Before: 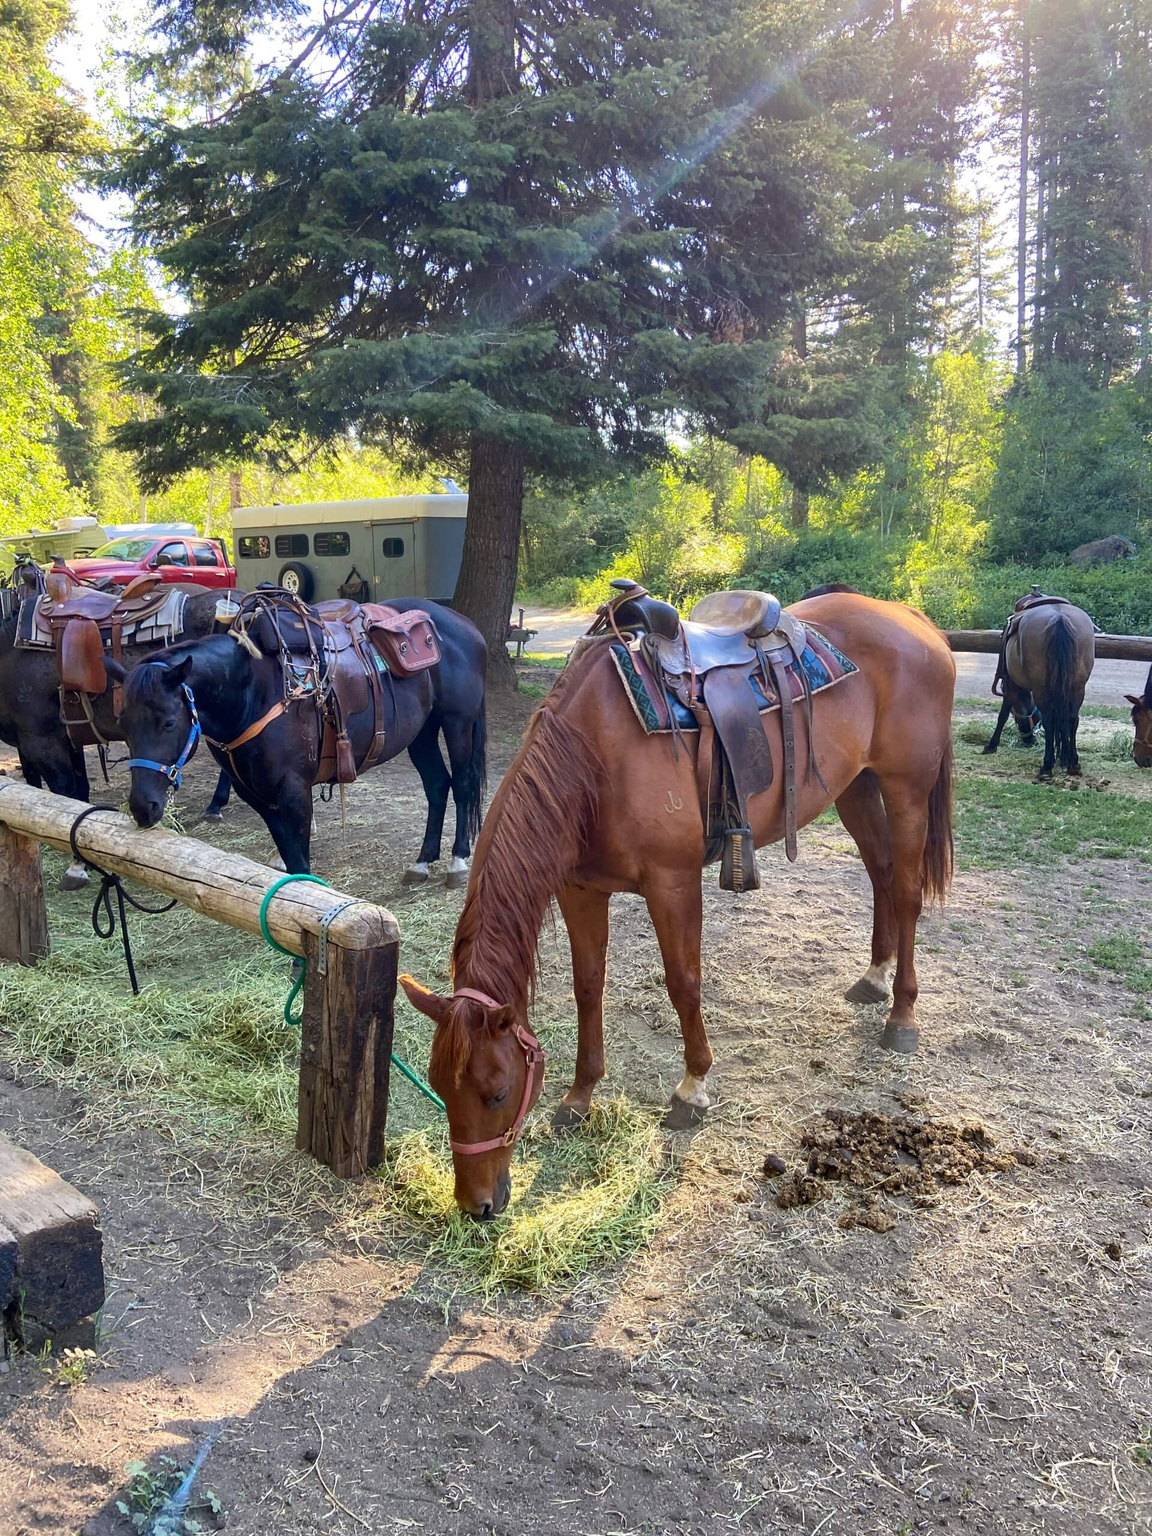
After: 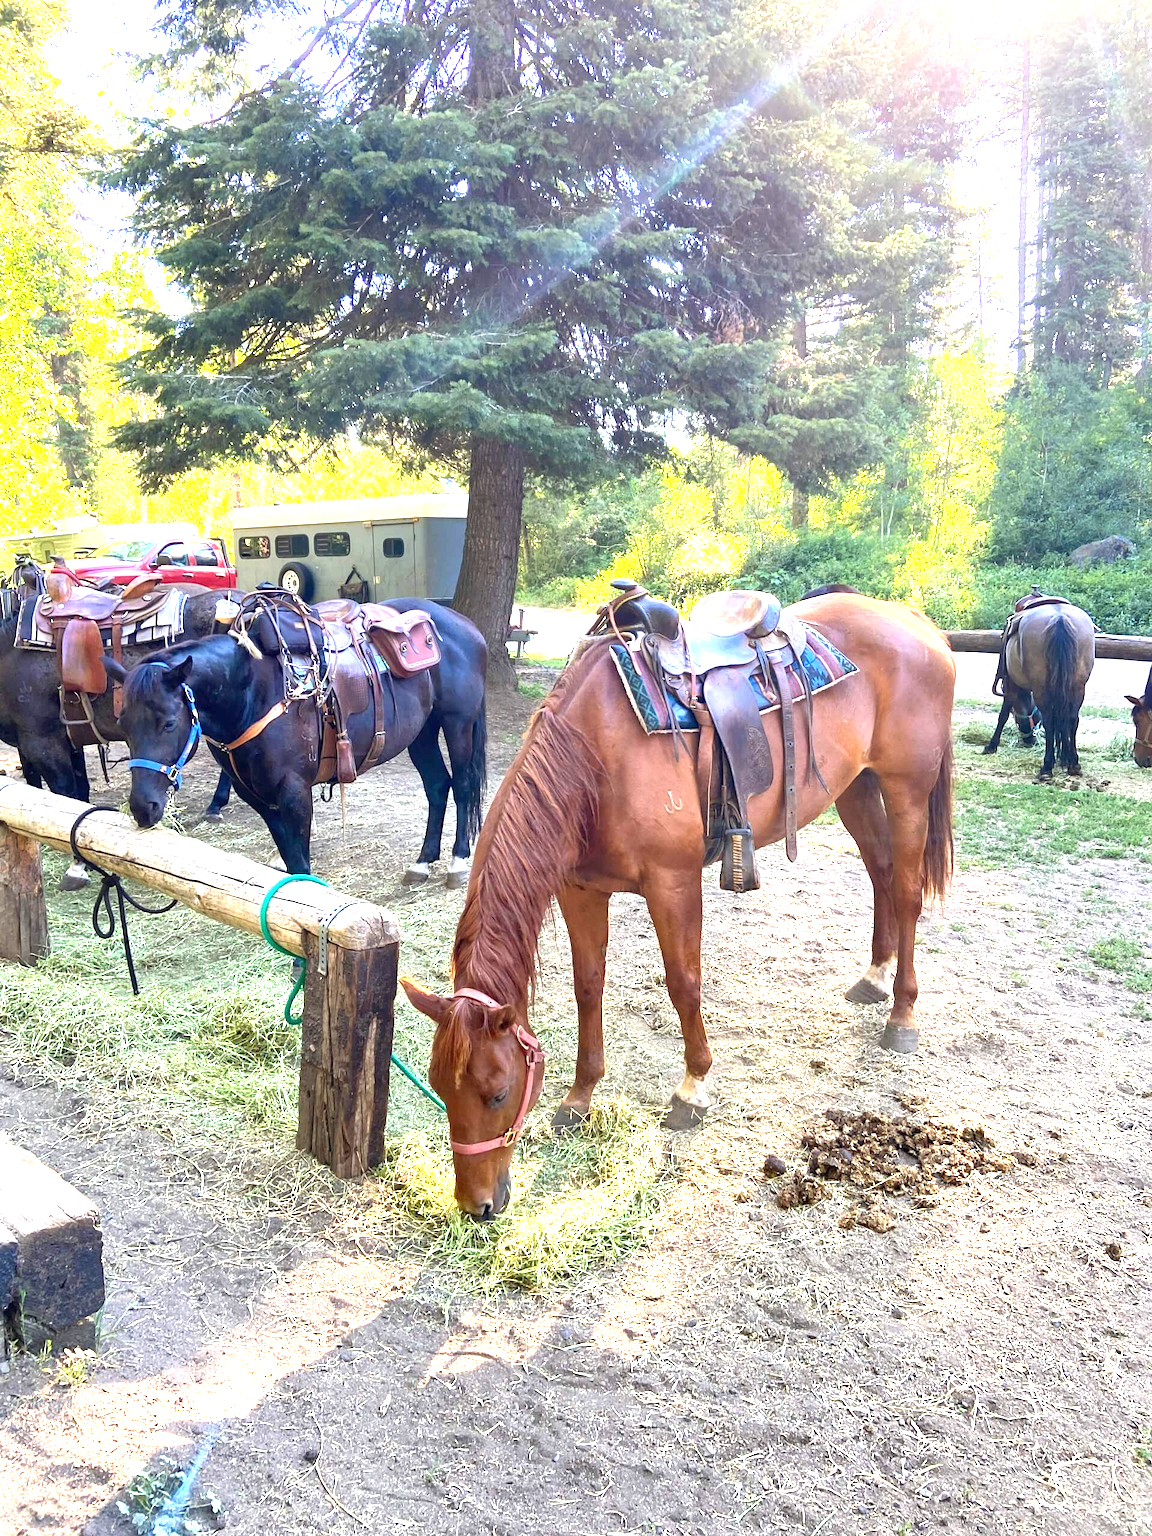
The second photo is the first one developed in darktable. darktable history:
exposure: black level correction 0, exposure 1.542 EV, compensate highlight preservation false
